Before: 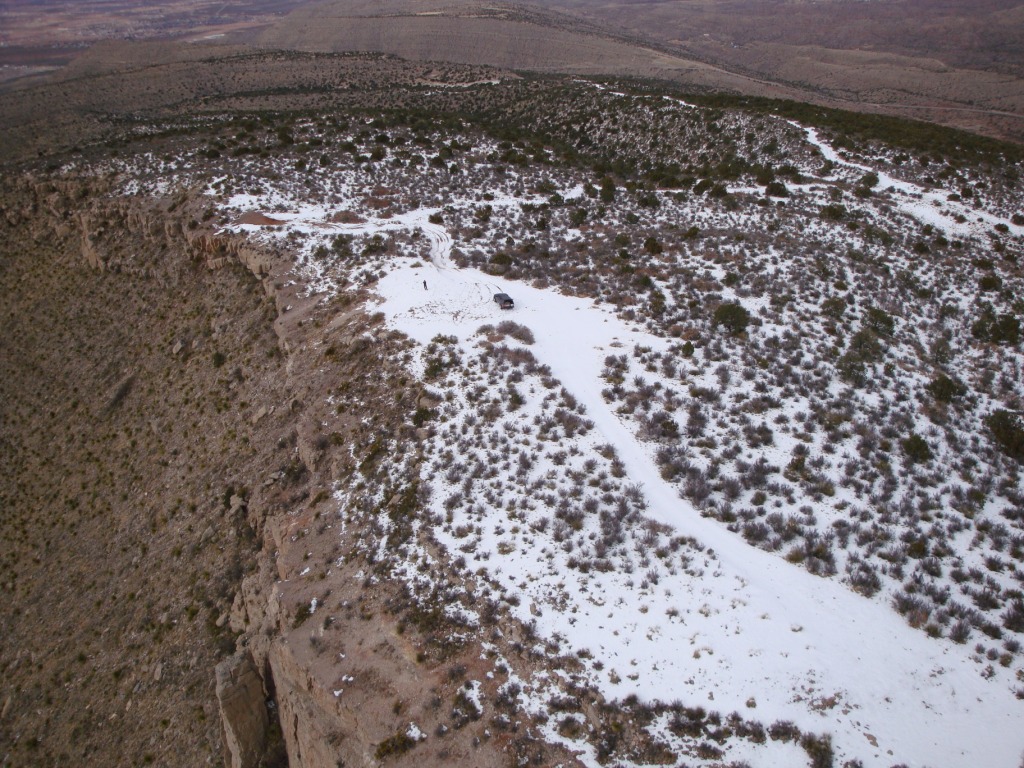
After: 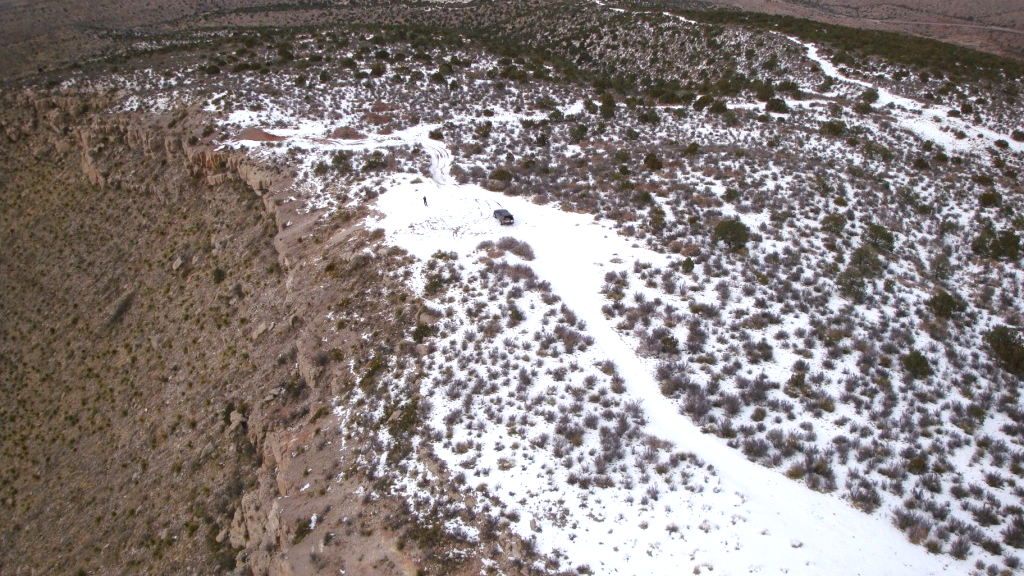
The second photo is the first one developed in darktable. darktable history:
crop: top 11.038%, bottom 13.962%
exposure: black level correction 0, exposure 0.5 EV, compensate highlight preservation false
